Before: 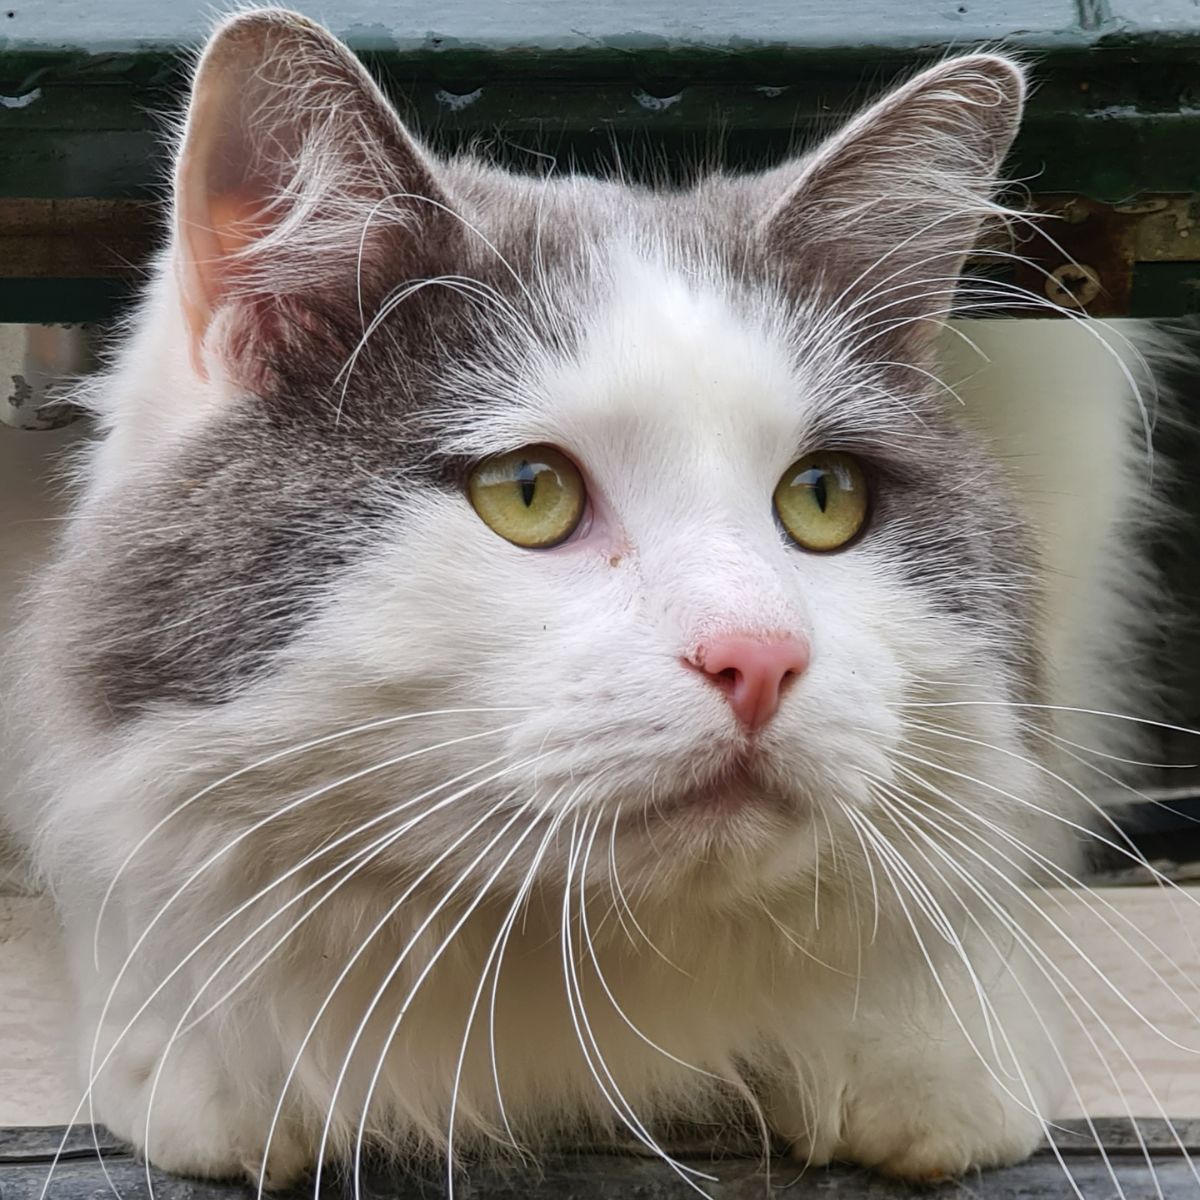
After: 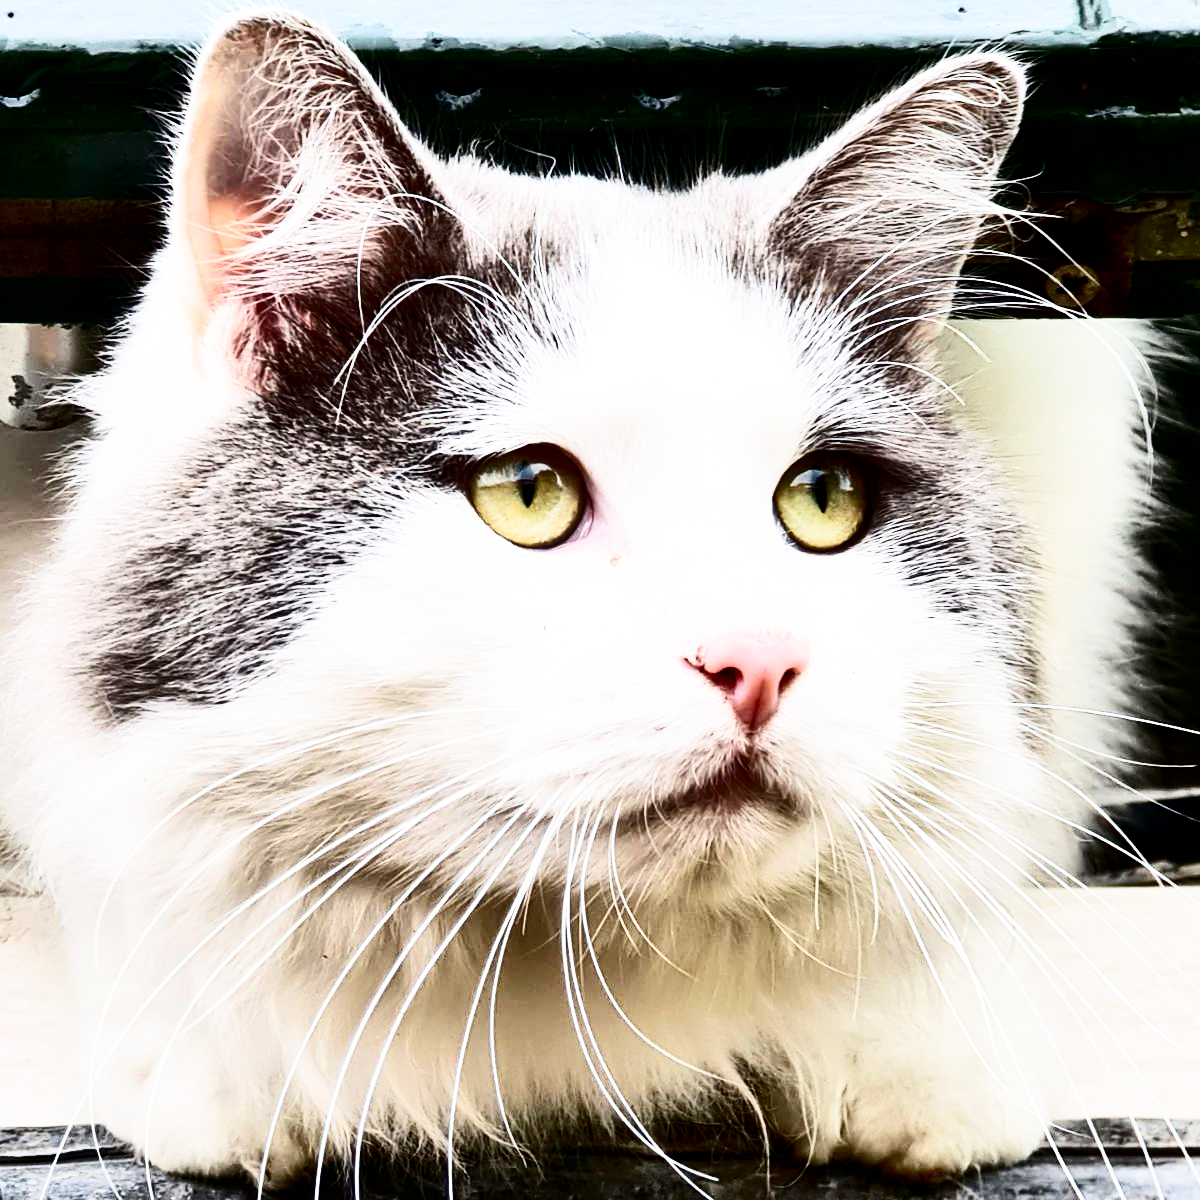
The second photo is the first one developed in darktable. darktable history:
filmic rgb: middle gray luminance 10%, black relative exposure -8.61 EV, white relative exposure 3.3 EV, threshold 6 EV, target black luminance 0%, hardness 5.2, latitude 44.69%, contrast 1.302, highlights saturation mix 5%, shadows ↔ highlights balance 24.64%, add noise in highlights 0, preserve chrominance no, color science v3 (2019), use custom middle-gray values true, iterations of high-quality reconstruction 0, contrast in highlights soft, enable highlight reconstruction true
contrast brightness saturation: contrast 0.5, saturation -0.1
